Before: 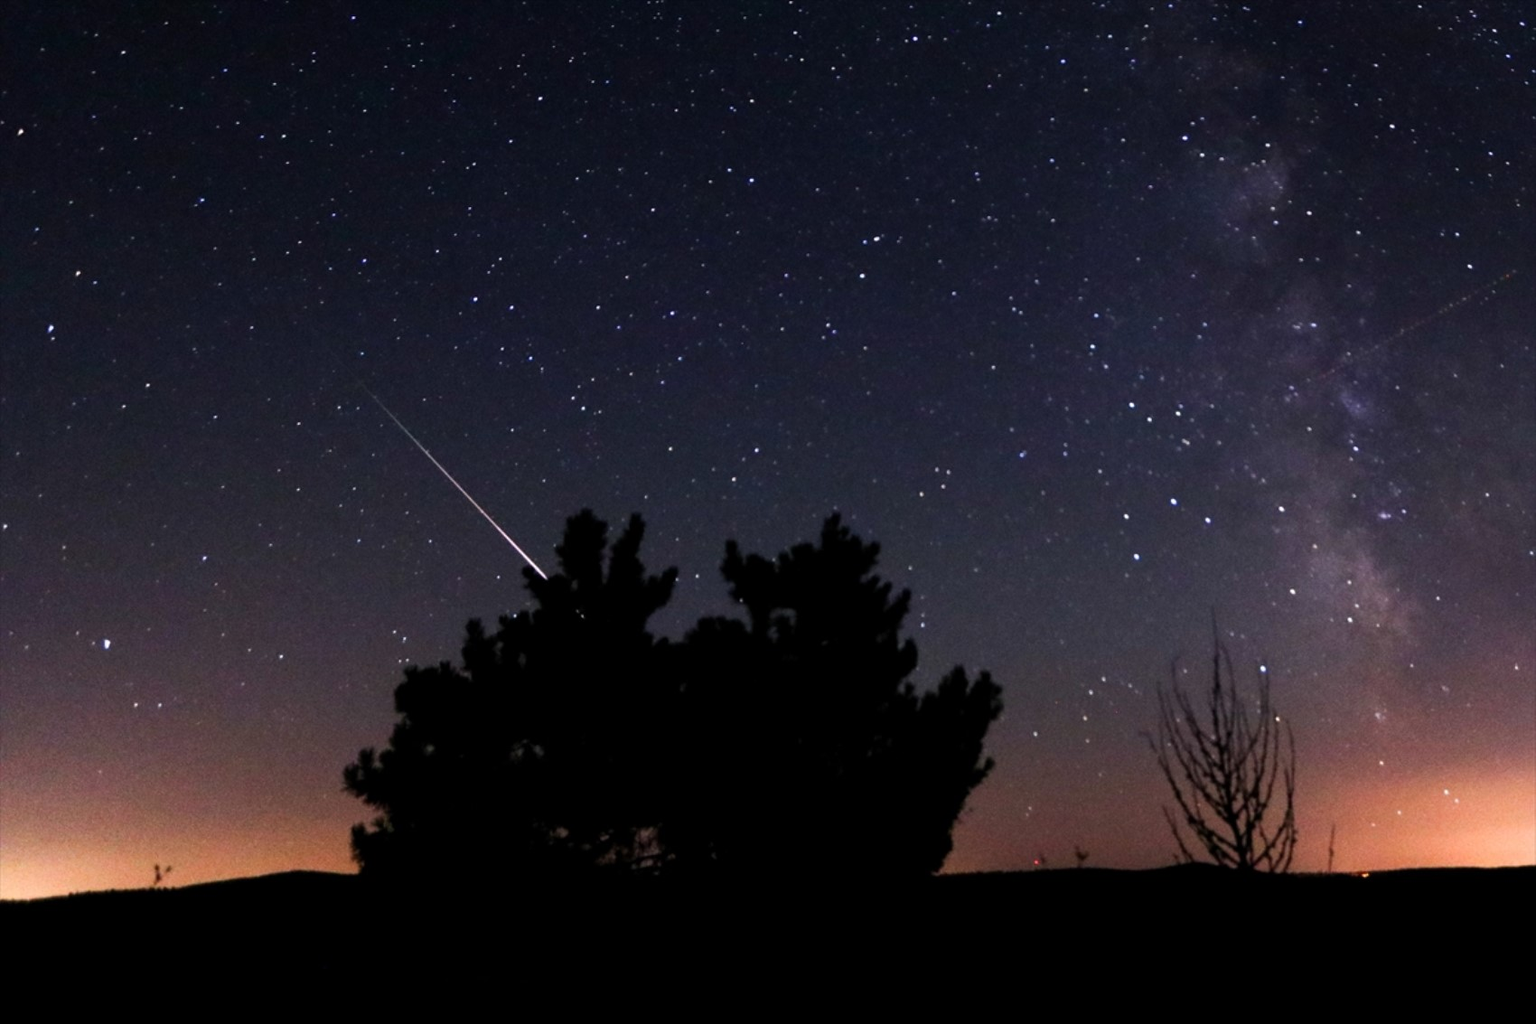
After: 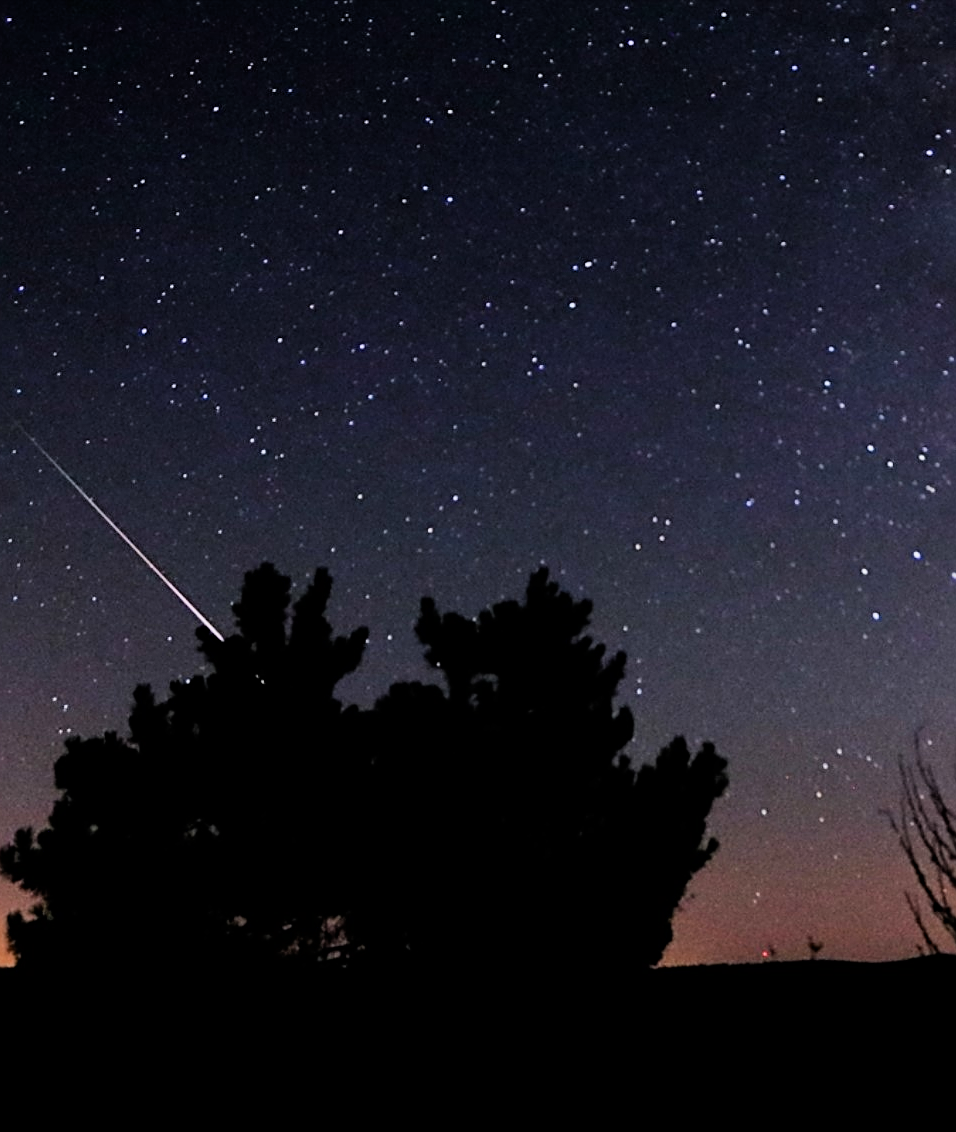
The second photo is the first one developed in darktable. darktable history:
filmic rgb: black relative exposure -7.15 EV, white relative exposure 5.36 EV, hardness 3.02, color science v6 (2022)
sharpen: radius 2.543, amount 0.636
crop and rotate: left 22.516%, right 21.234%
exposure: black level correction 0, exposure 0.7 EV, compensate exposure bias true, compensate highlight preservation false
